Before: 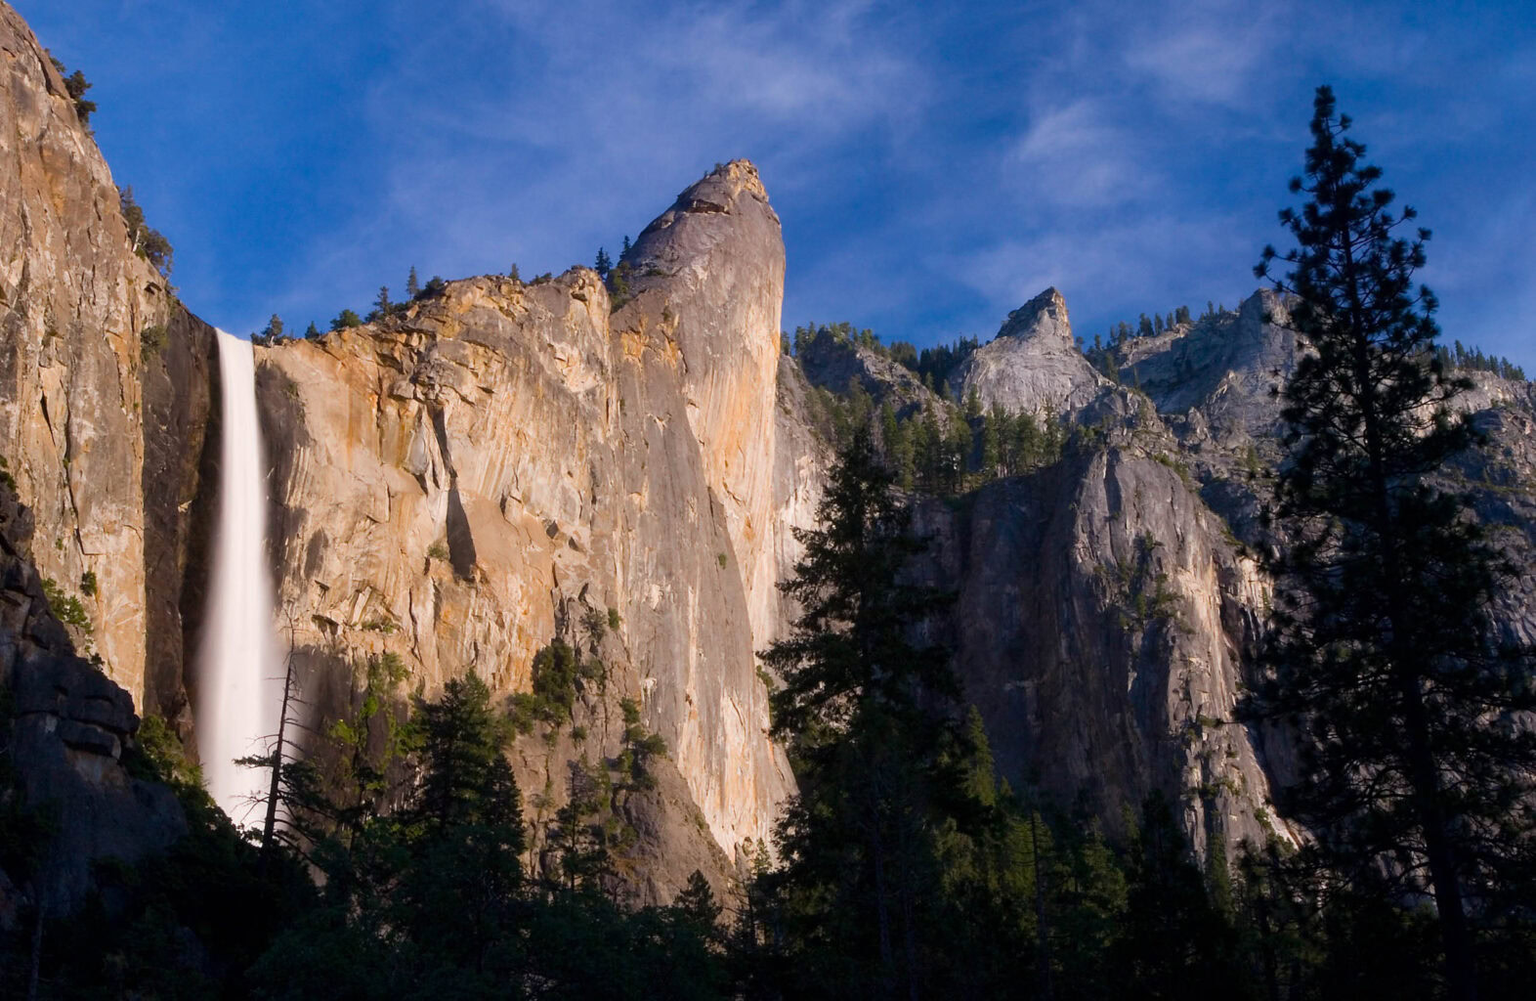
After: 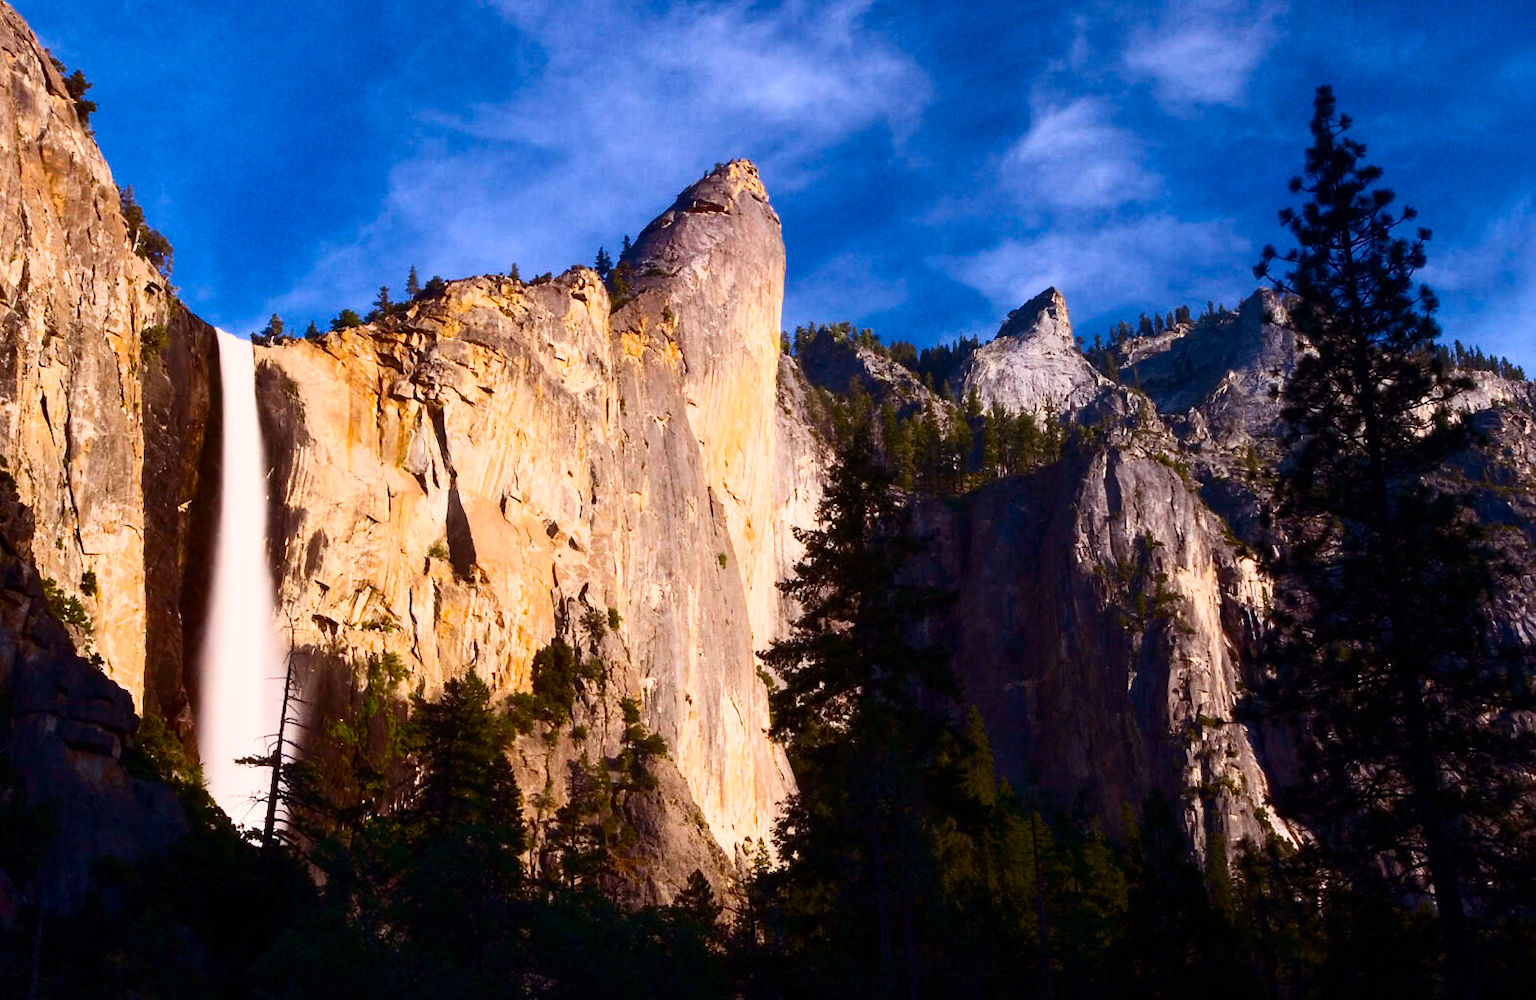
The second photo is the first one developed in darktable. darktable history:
contrast brightness saturation: contrast 0.407, brightness 0.097, saturation 0.21
color balance rgb: shadows lift › chroma 4.599%, shadows lift › hue 27.63°, perceptual saturation grading › global saturation 25.578%
